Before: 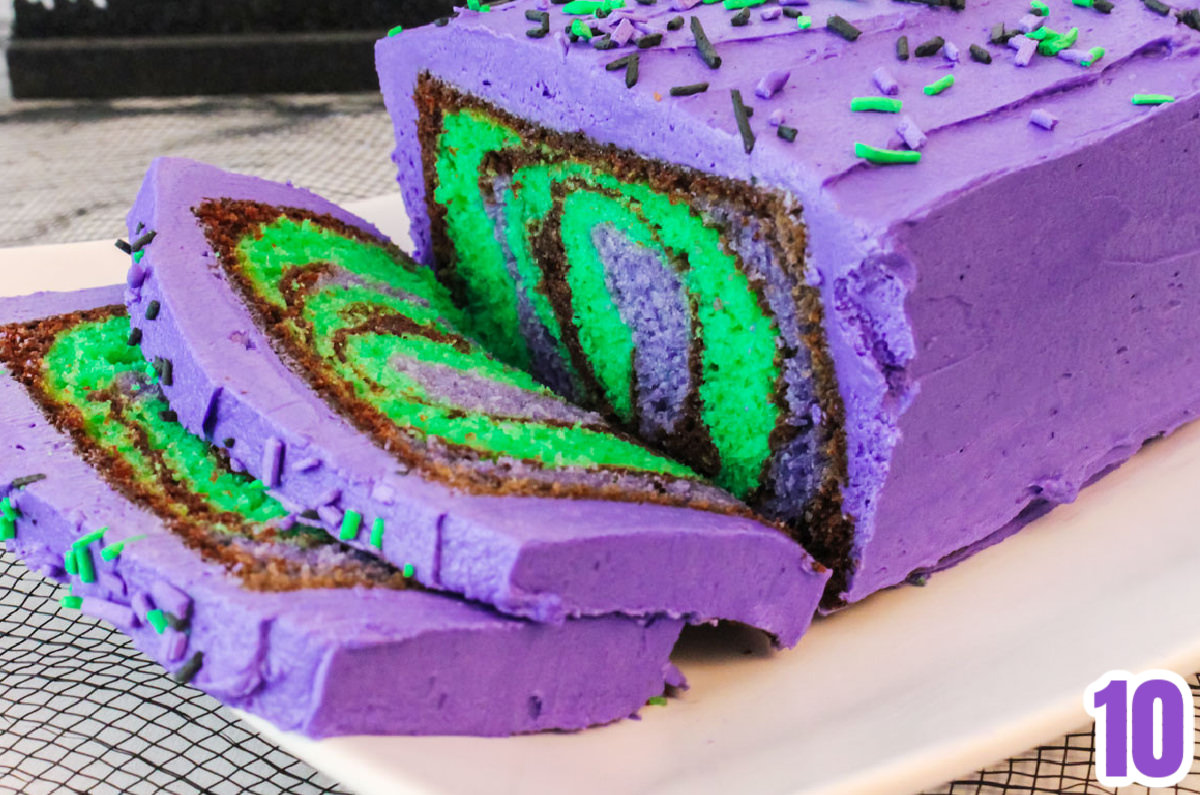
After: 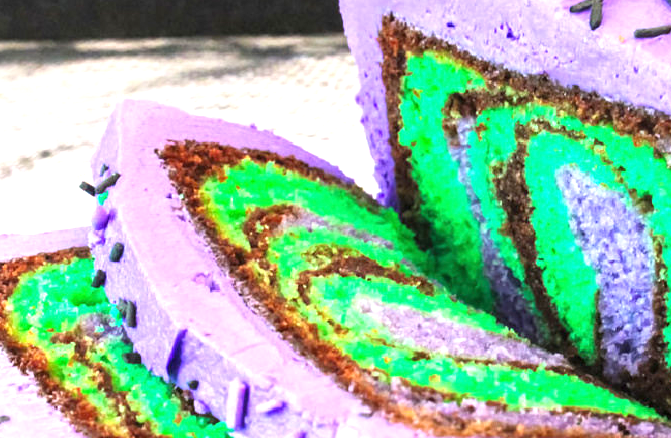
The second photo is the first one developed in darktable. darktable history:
exposure: black level correction 0, exposure 1.2 EV, compensate exposure bias true, compensate highlight preservation false
crop and rotate: left 3.057%, top 7.474%, right 41.002%, bottom 37.395%
